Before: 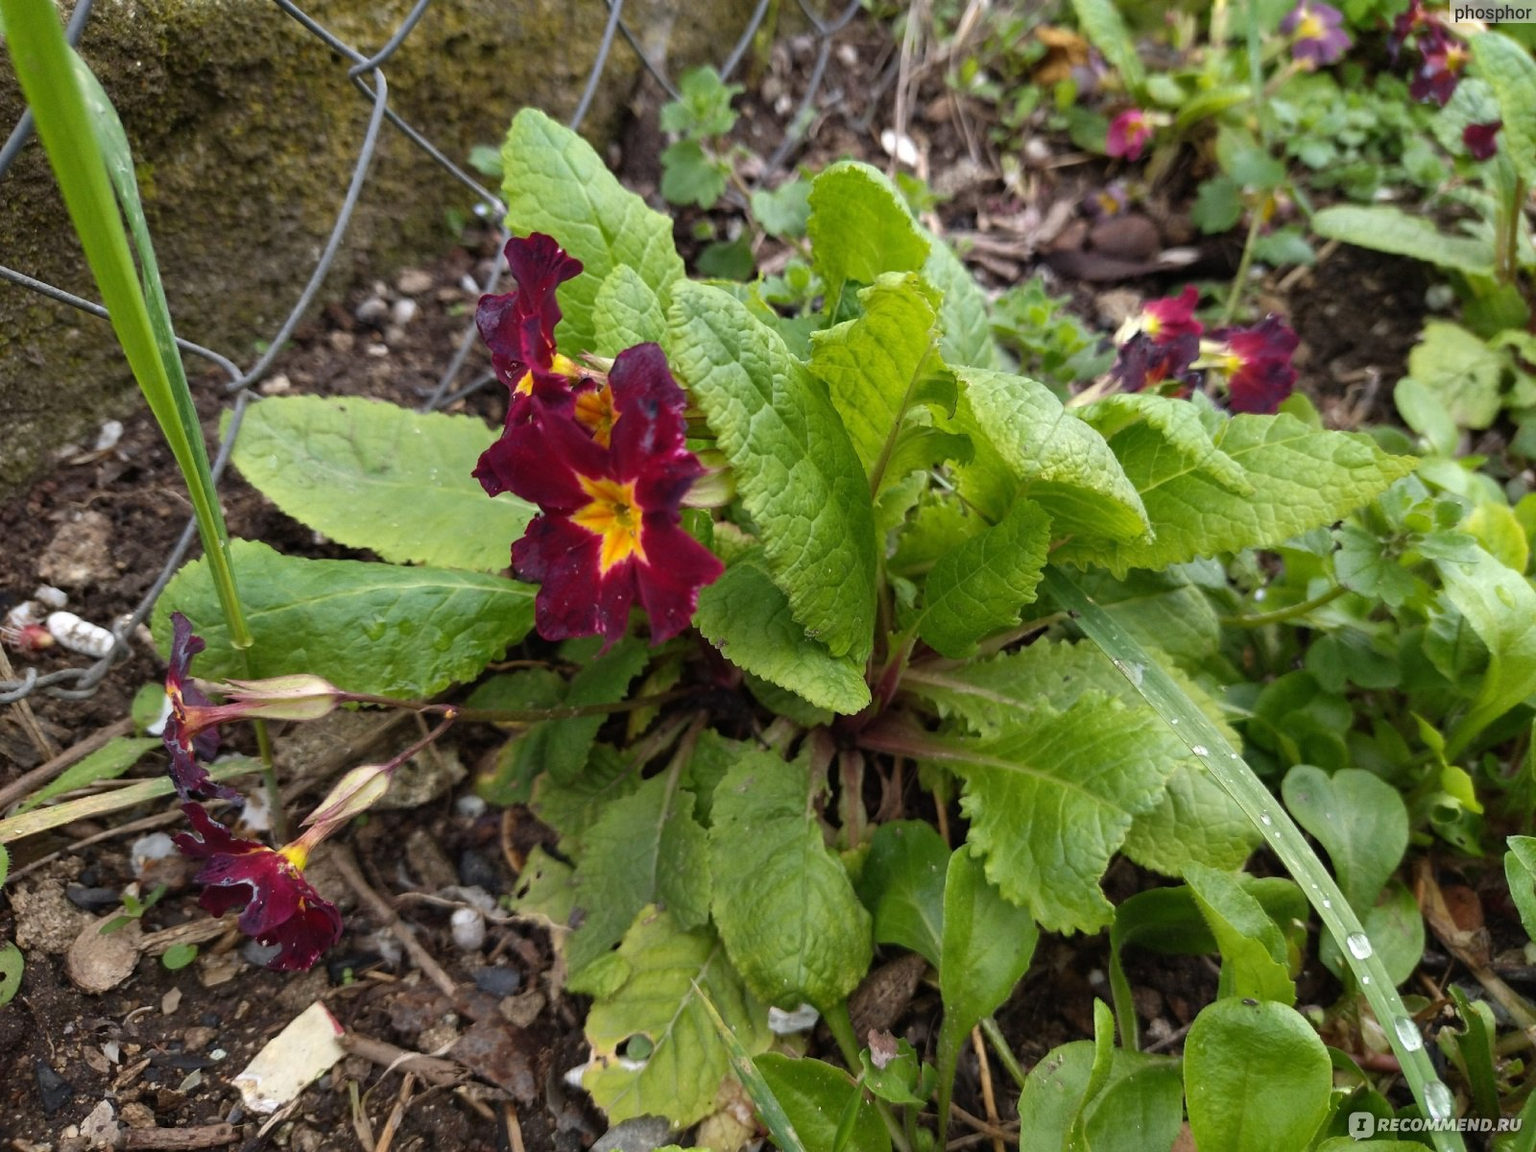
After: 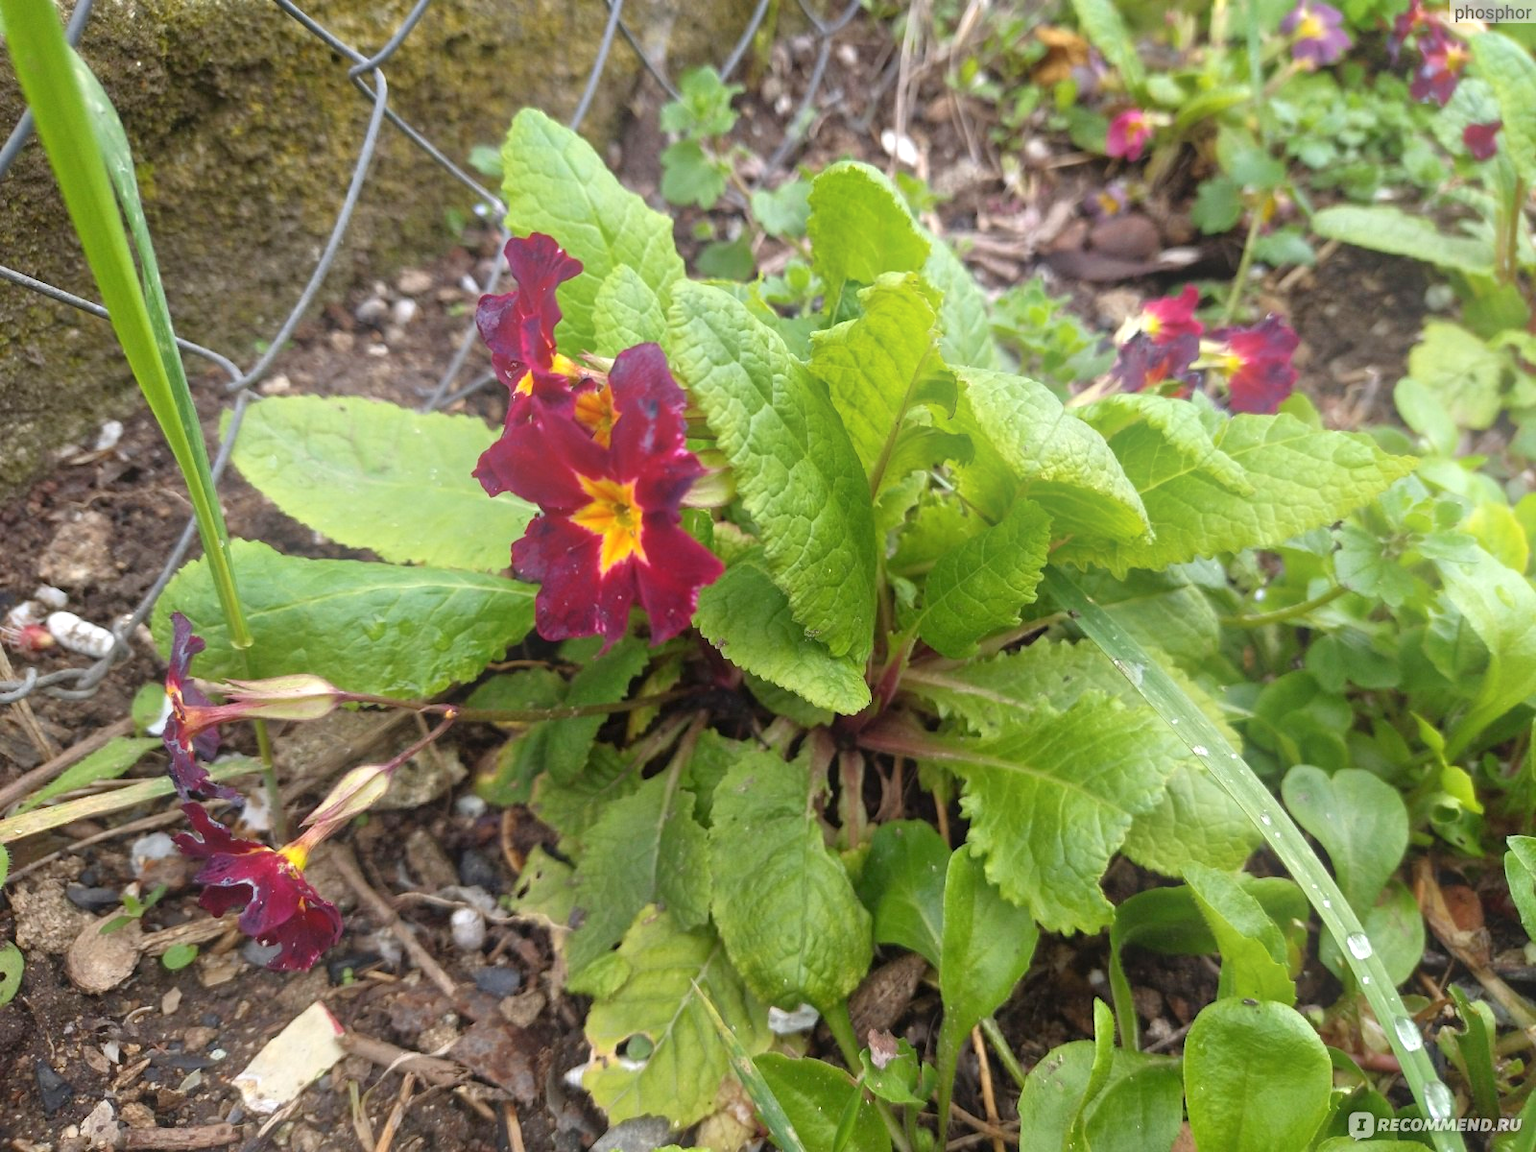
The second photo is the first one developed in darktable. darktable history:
bloom: on, module defaults
tone equalizer: -8 EV 1 EV, -7 EV 1 EV, -6 EV 1 EV, -5 EV 1 EV, -4 EV 1 EV, -3 EV 0.75 EV, -2 EV 0.5 EV, -1 EV 0.25 EV
